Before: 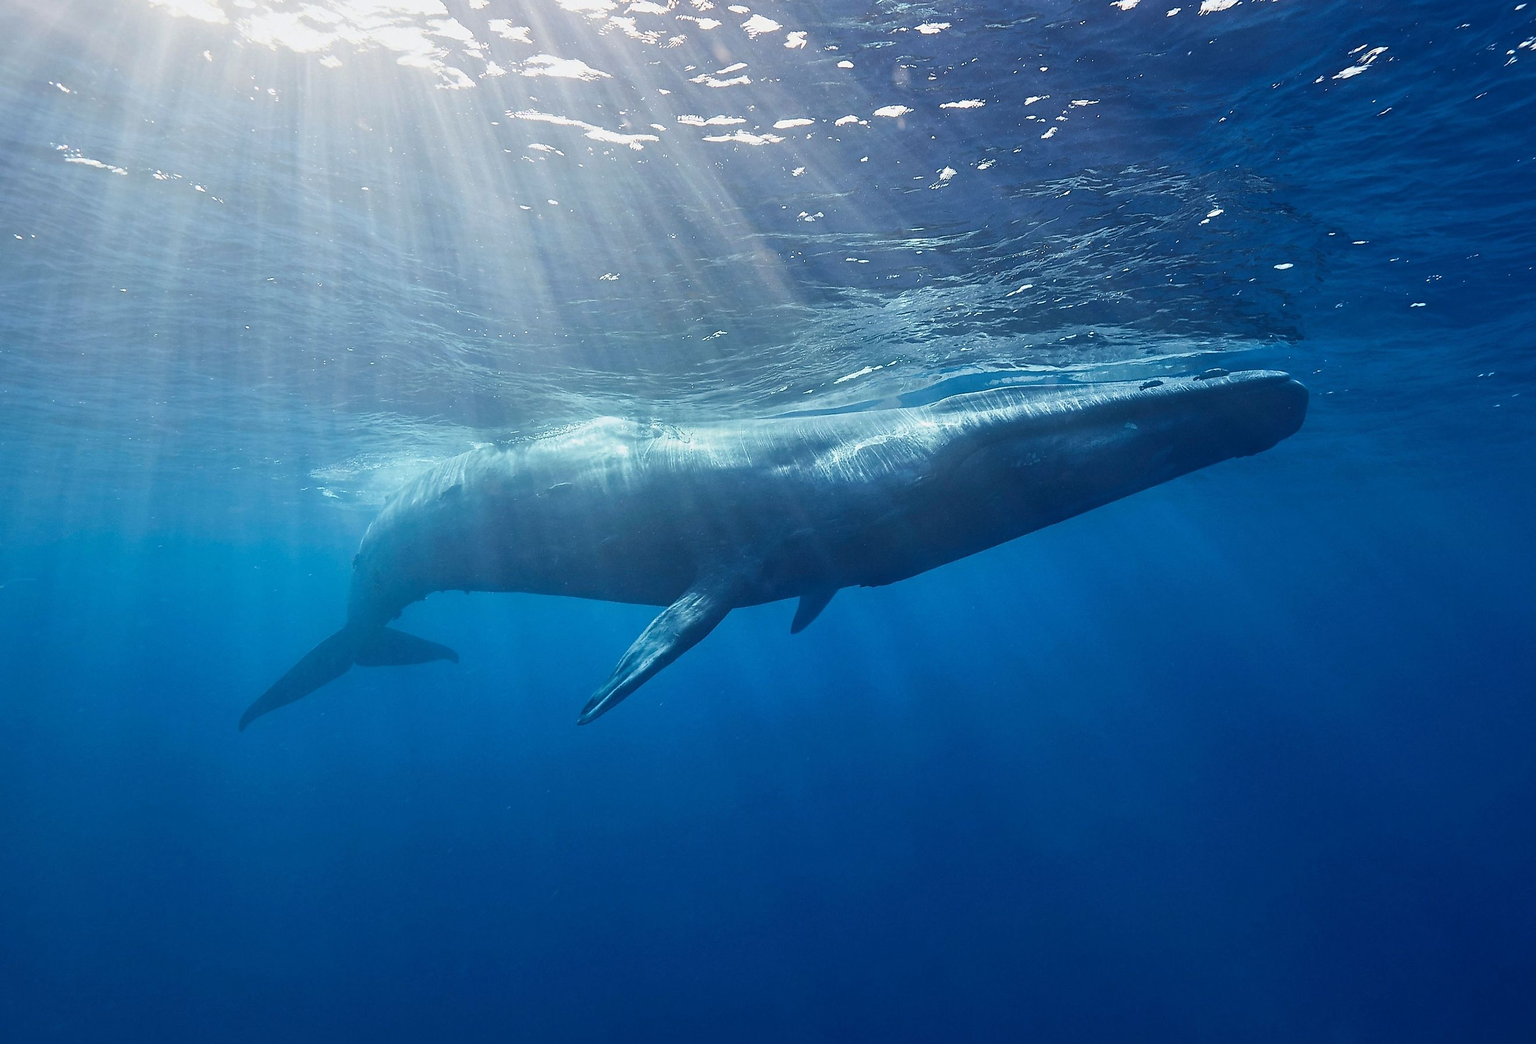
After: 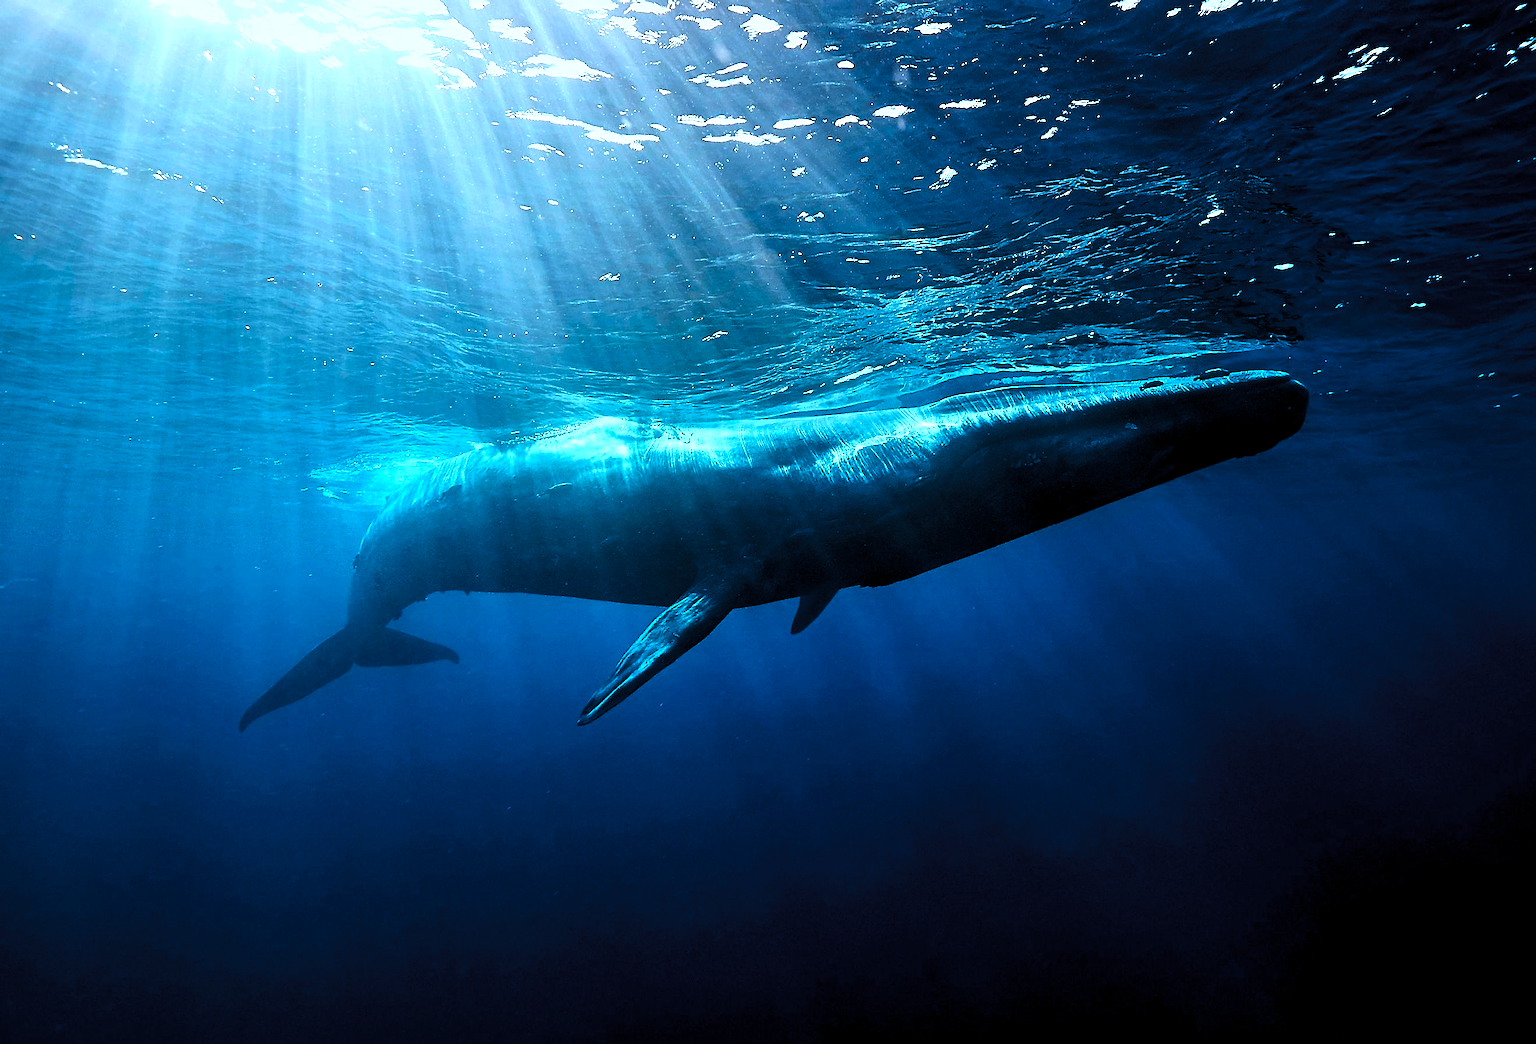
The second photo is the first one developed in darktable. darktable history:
sharpen: on, module defaults
levels: levels [0.129, 0.519, 0.867]
contrast brightness saturation: contrast 0.126, brightness -0.061, saturation 0.164
color calibration: output R [0.946, 0.065, -0.013, 0], output G [-0.246, 1.264, -0.017, 0], output B [0.046, -0.098, 1.05, 0], x 0.383, y 0.371, temperature 3927.01 K
